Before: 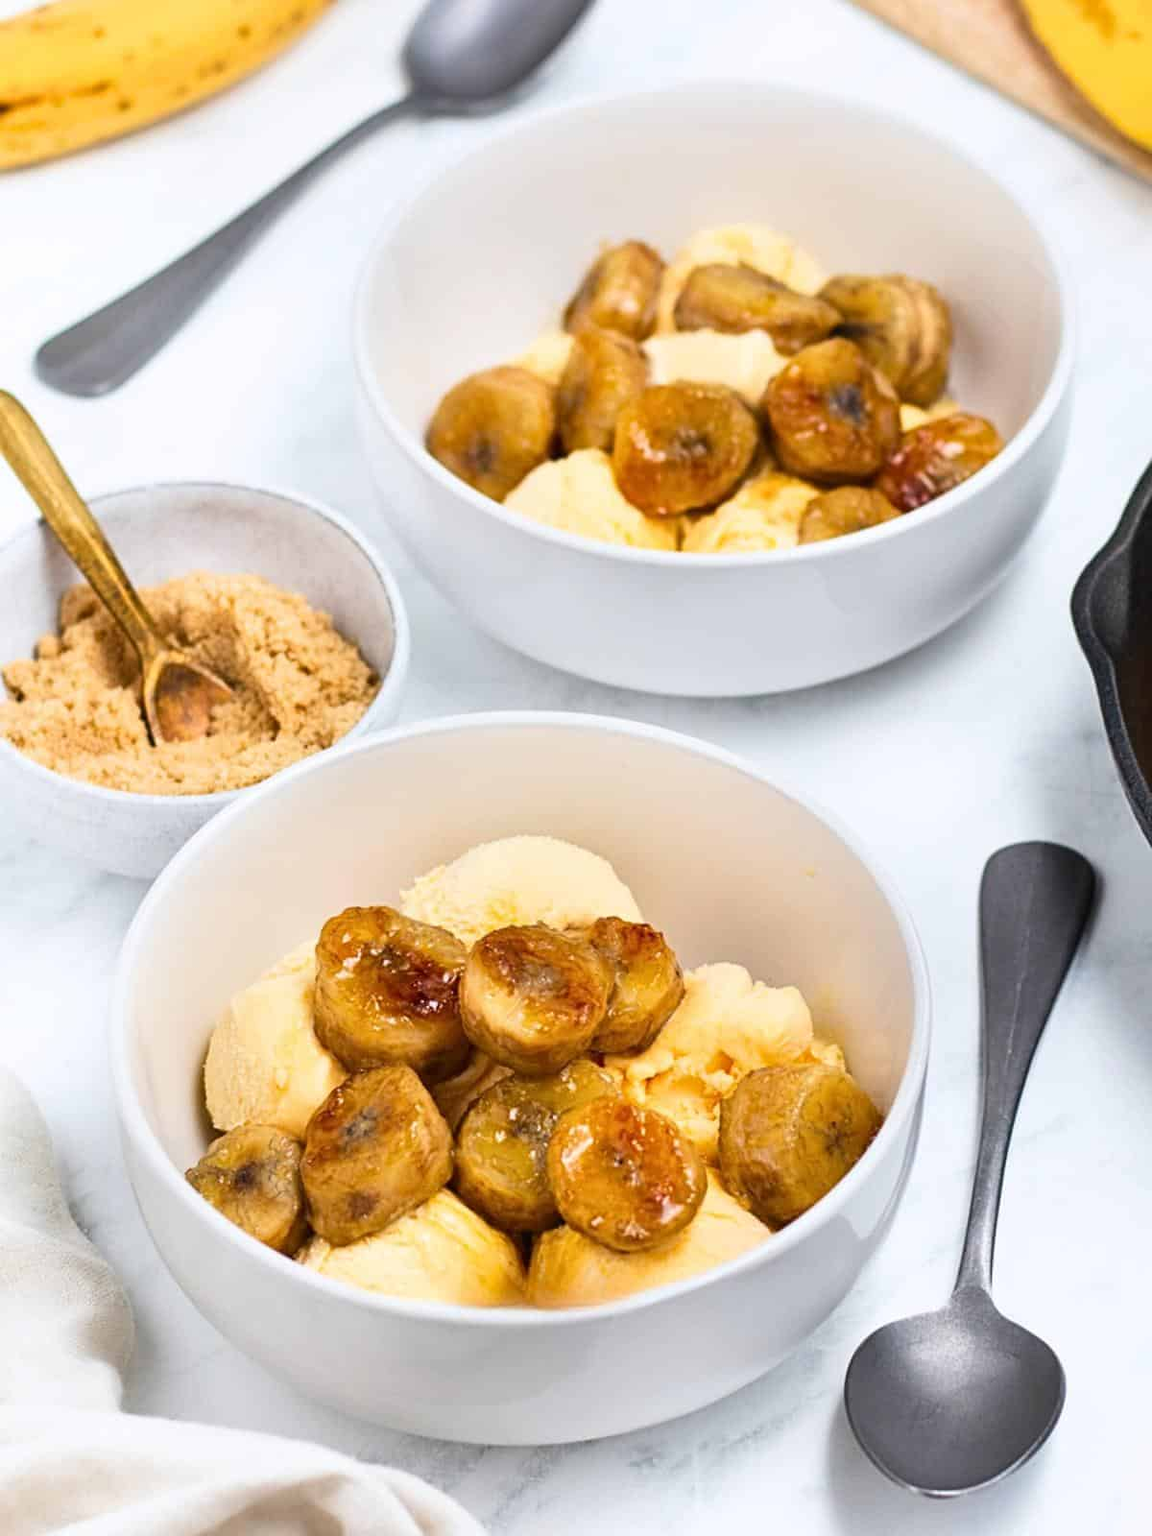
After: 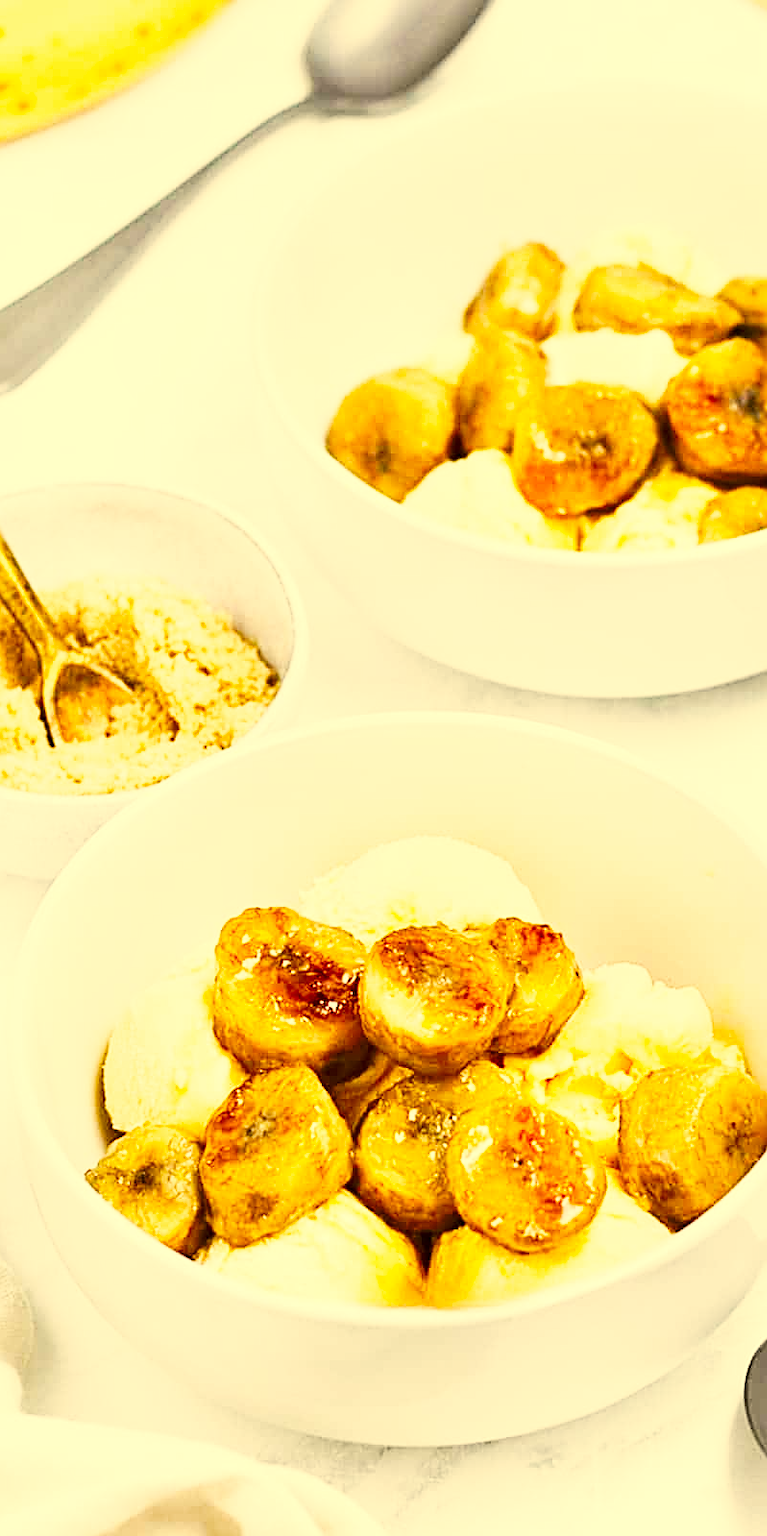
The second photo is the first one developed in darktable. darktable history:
sharpen: on, module defaults
crop and rotate: left 8.786%, right 24.548%
tone curve: curves: ch0 [(0, 0) (0.003, 0.003) (0.011, 0.013) (0.025, 0.028) (0.044, 0.05) (0.069, 0.078) (0.1, 0.113) (0.136, 0.153) (0.177, 0.2) (0.224, 0.271) (0.277, 0.374) (0.335, 0.47) (0.399, 0.574) (0.468, 0.688) (0.543, 0.79) (0.623, 0.859) (0.709, 0.919) (0.801, 0.957) (0.898, 0.978) (1, 1)], preserve colors none
local contrast: highlights 100%, shadows 100%, detail 120%, midtone range 0.2
white balance: red 1, blue 1
color correction: highlights a* 0.162, highlights b* 29.53, shadows a* -0.162, shadows b* 21.09
